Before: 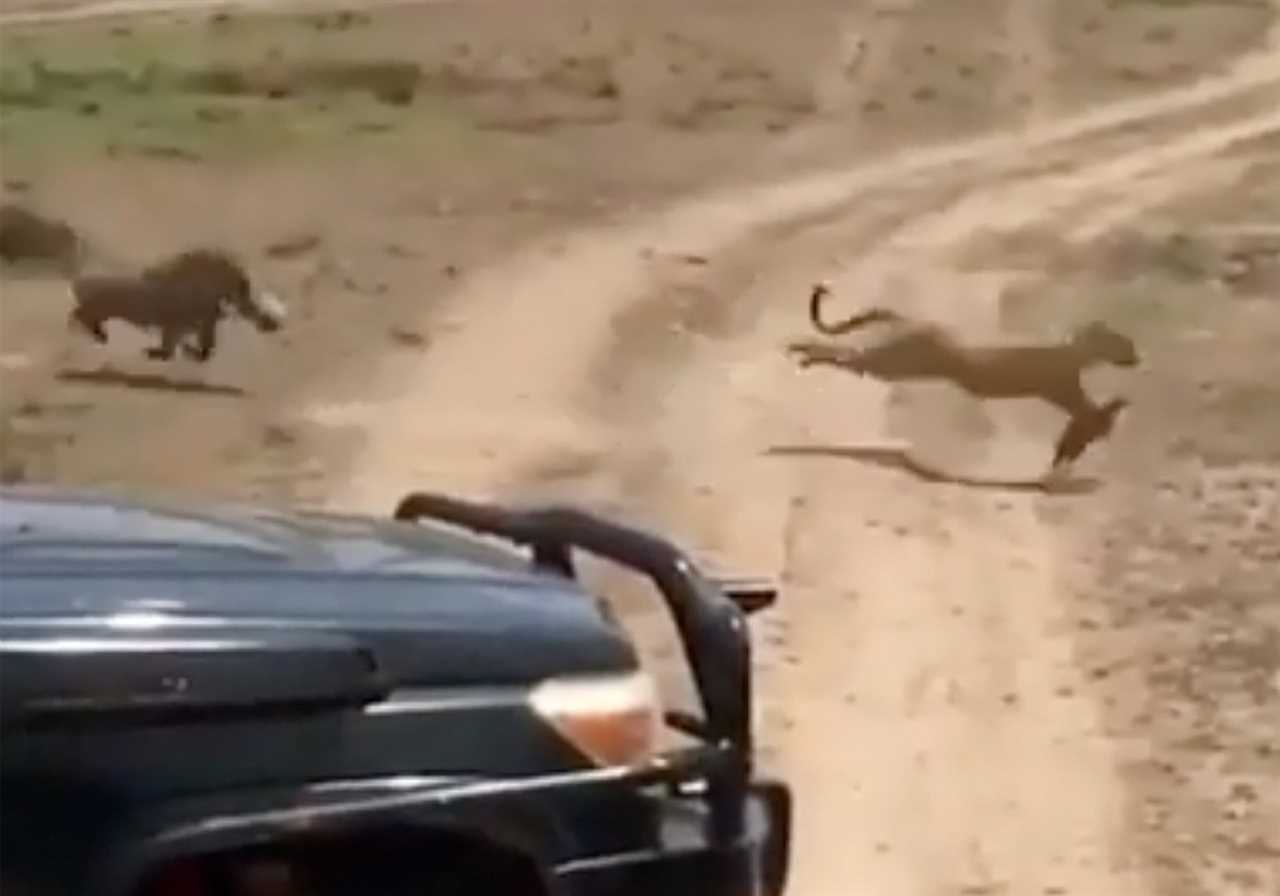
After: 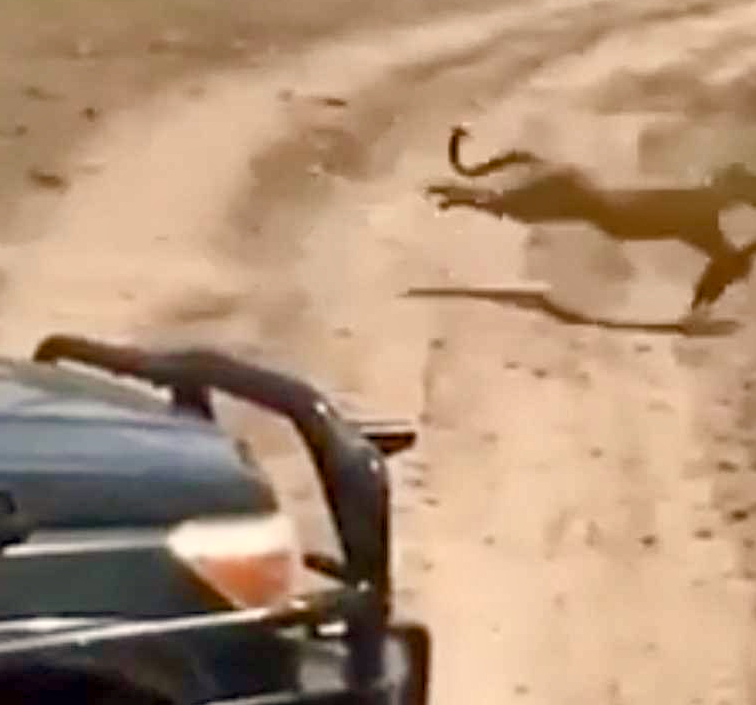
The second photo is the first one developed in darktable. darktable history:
crop and rotate: left 28.256%, top 17.734%, right 12.656%, bottom 3.573%
base curve: curves: ch0 [(0, 0) (0.666, 0.806) (1, 1)]
local contrast: highlights 100%, shadows 100%, detail 120%, midtone range 0.2
contrast equalizer: octaves 7, y [[0.5, 0.502, 0.506, 0.511, 0.52, 0.537], [0.5 ×6], [0.505, 0.509, 0.518, 0.534, 0.553, 0.561], [0 ×6], [0 ×6]]
color balance rgb: shadows lift › chroma 1%, shadows lift › hue 113°, highlights gain › chroma 0.2%, highlights gain › hue 333°, perceptual saturation grading › global saturation 20%, perceptual saturation grading › highlights -50%, perceptual saturation grading › shadows 25%, contrast -10%
shadows and highlights: shadows 40, highlights -54, highlights color adjustment 46%, low approximation 0.01, soften with gaussian
white balance: red 1.045, blue 0.932
